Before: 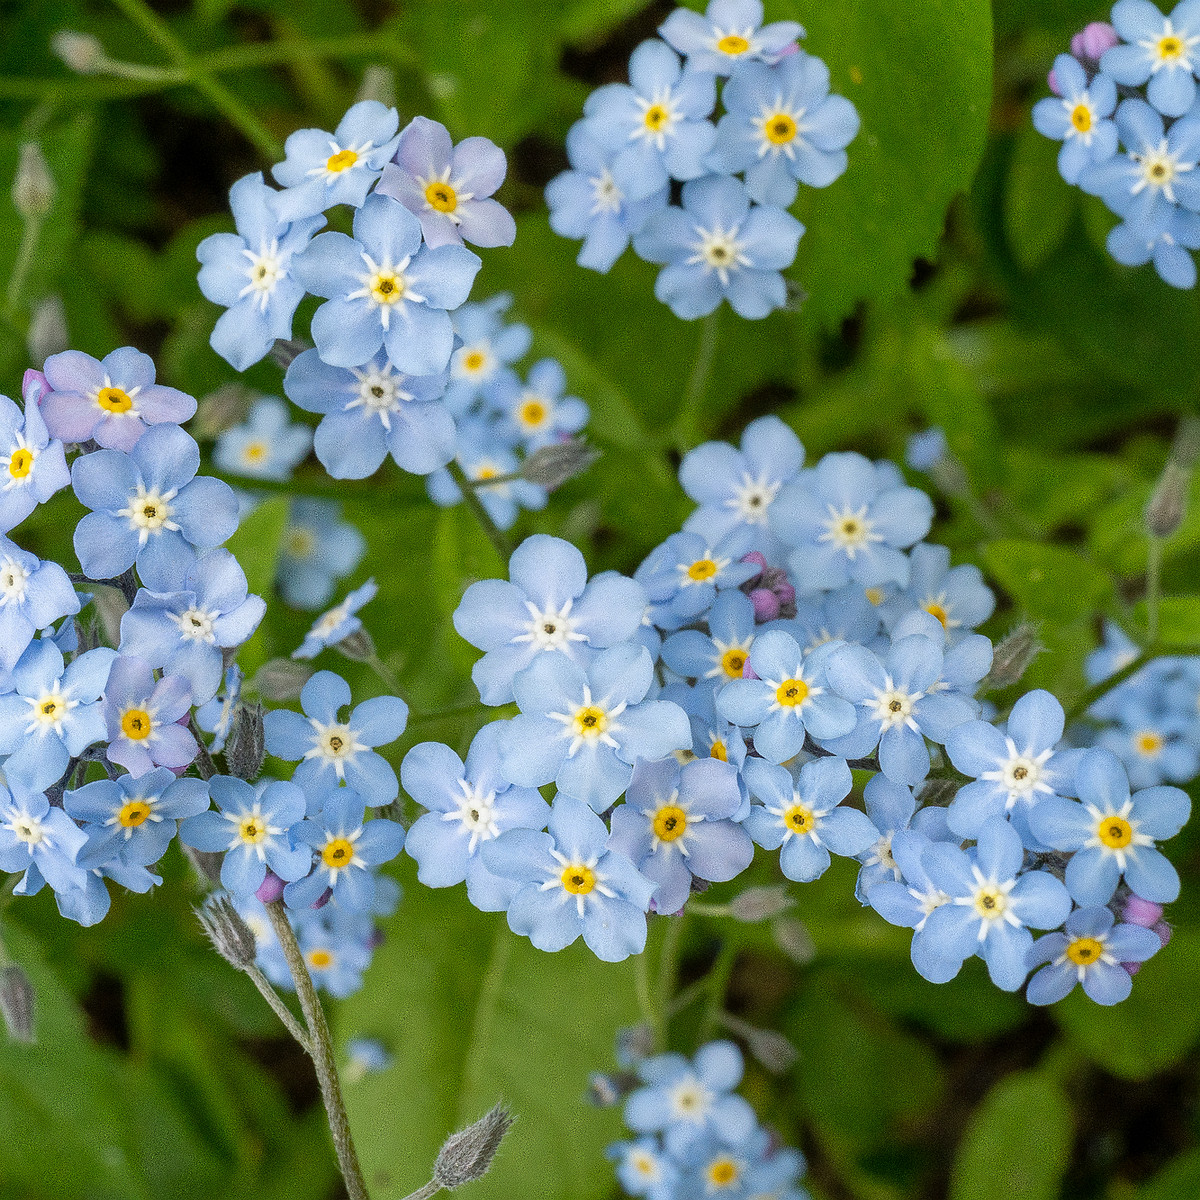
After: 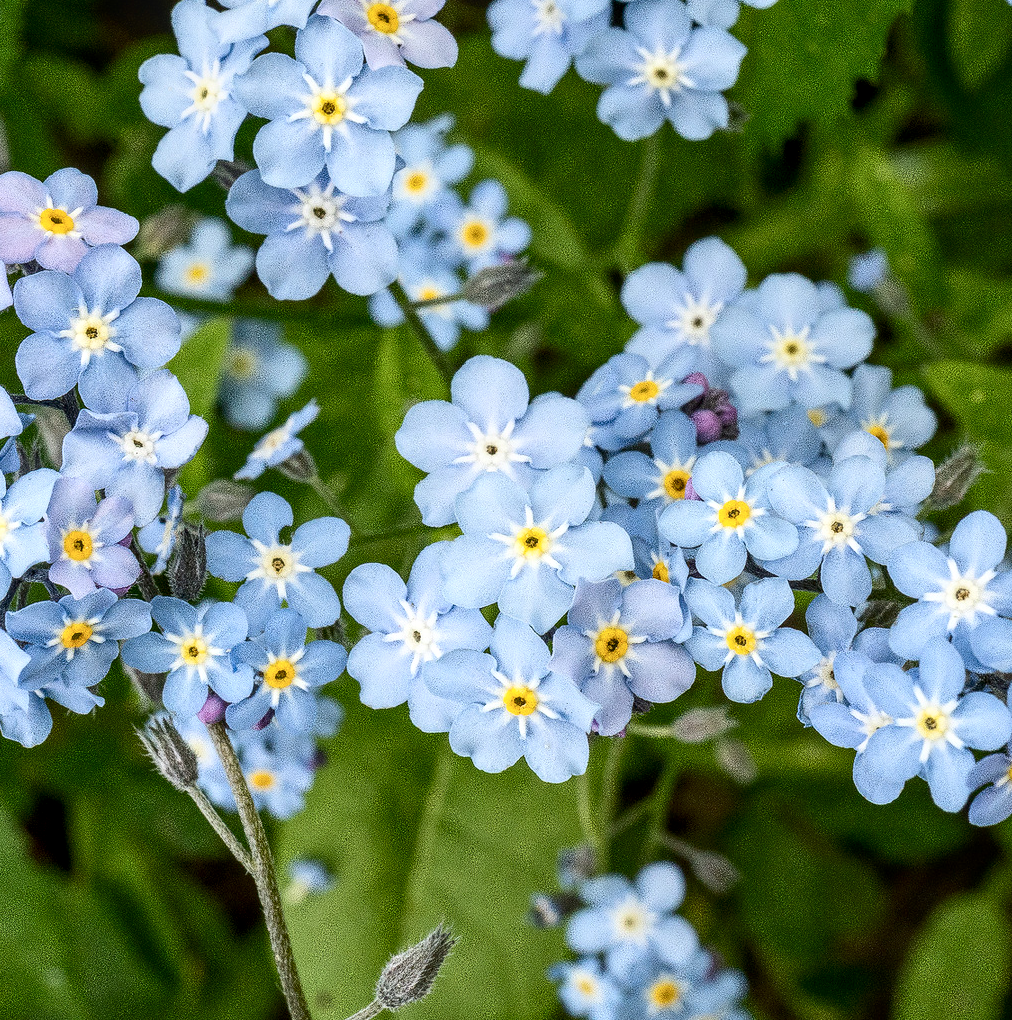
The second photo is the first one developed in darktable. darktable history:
contrast brightness saturation: contrast 0.276
crop and rotate: left 4.894%, top 14.99%, right 10.716%
local contrast: on, module defaults
